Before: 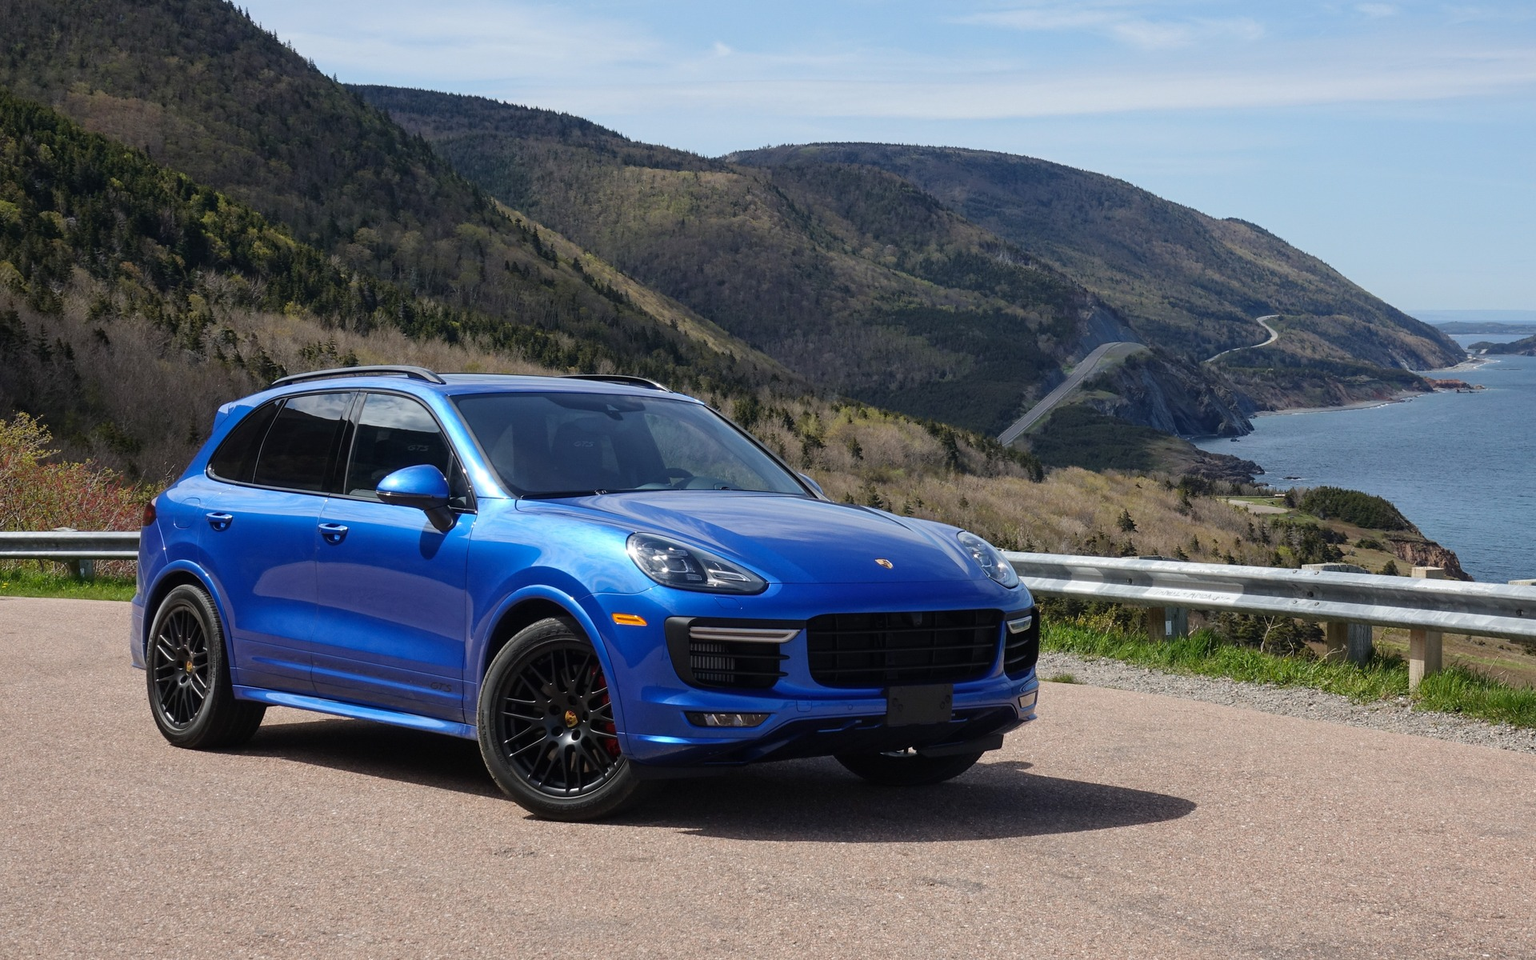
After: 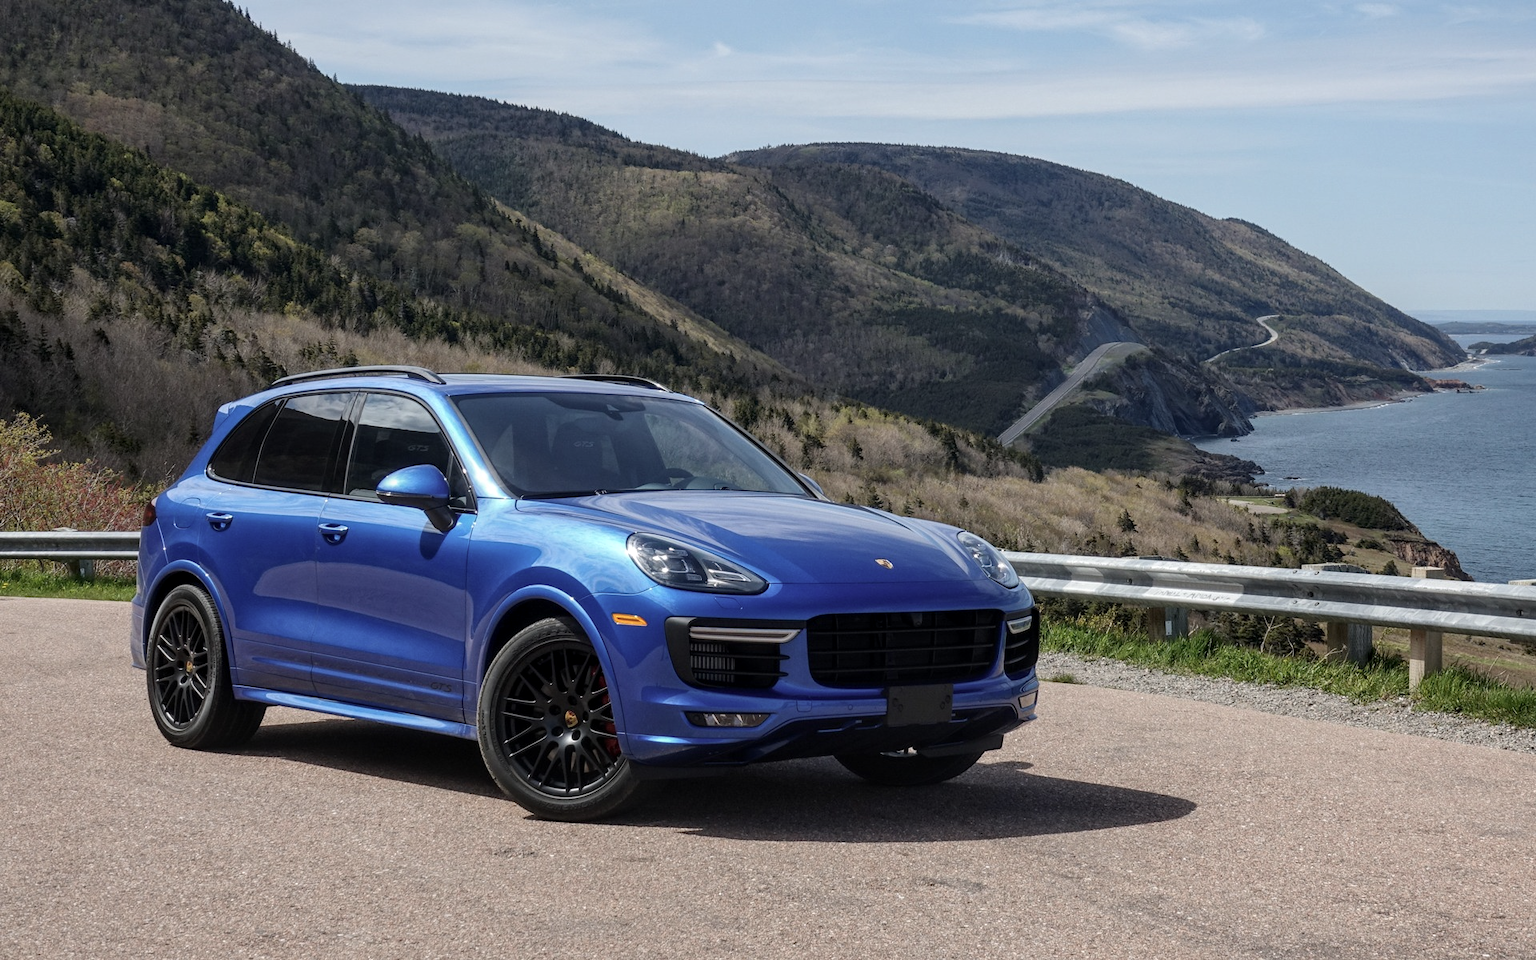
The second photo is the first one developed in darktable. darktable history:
local contrast: on, module defaults
color correction: saturation 0.8
